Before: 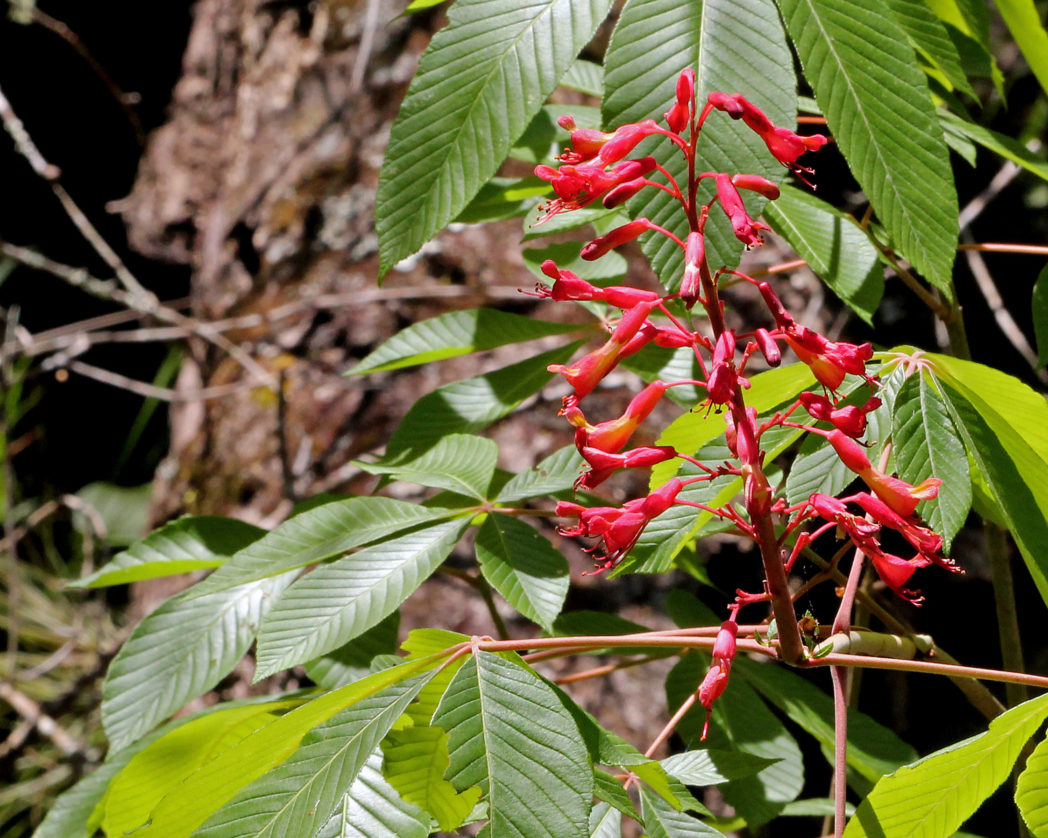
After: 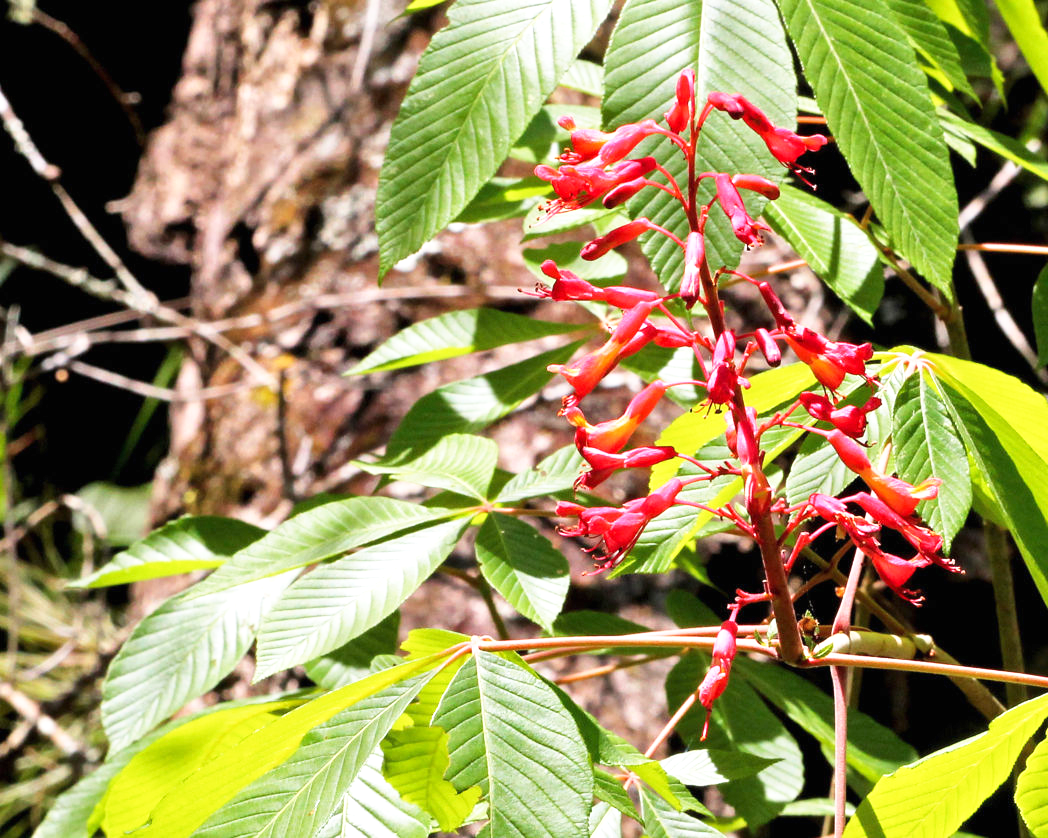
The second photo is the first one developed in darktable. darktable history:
base curve: curves: ch0 [(0, 0) (0.688, 0.865) (1, 1)], preserve colors none
exposure: black level correction 0, exposure 0.693 EV, compensate exposure bias true, compensate highlight preservation false
